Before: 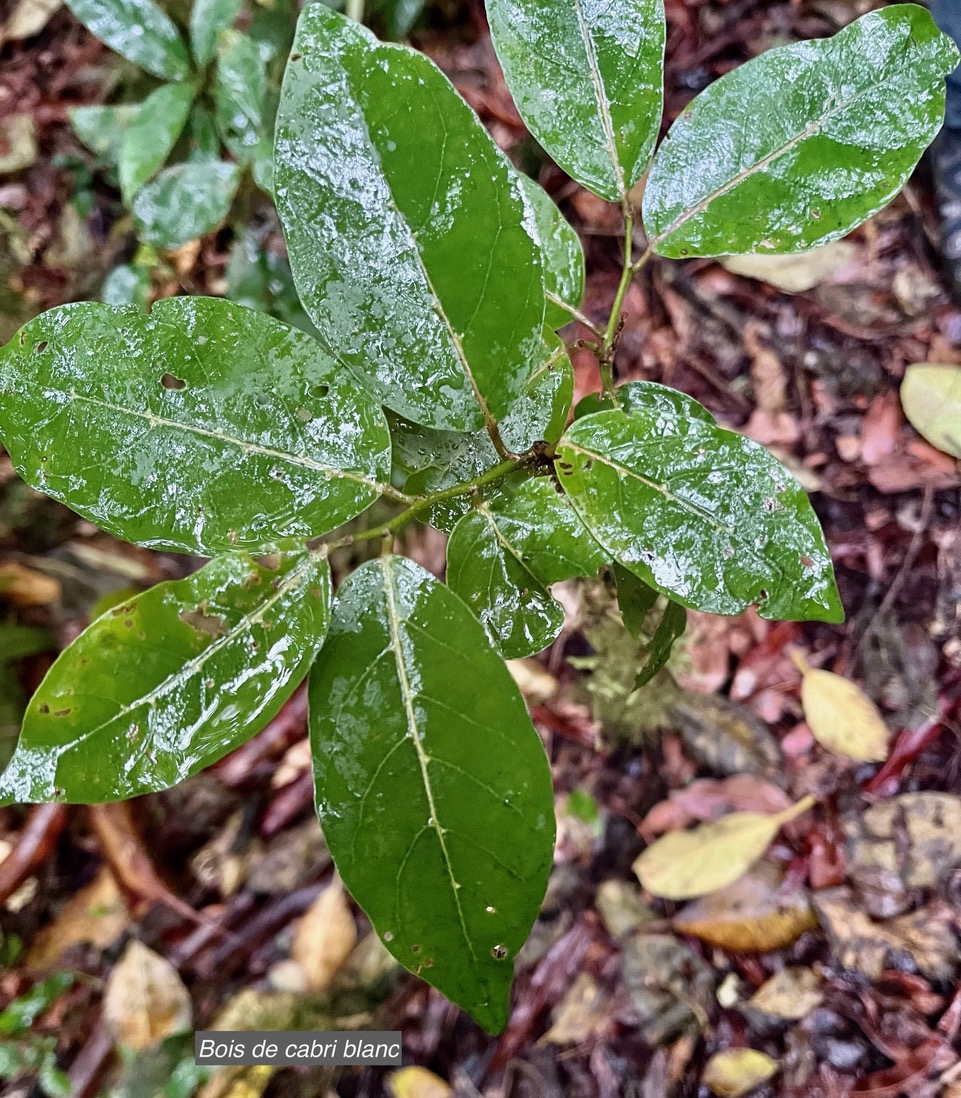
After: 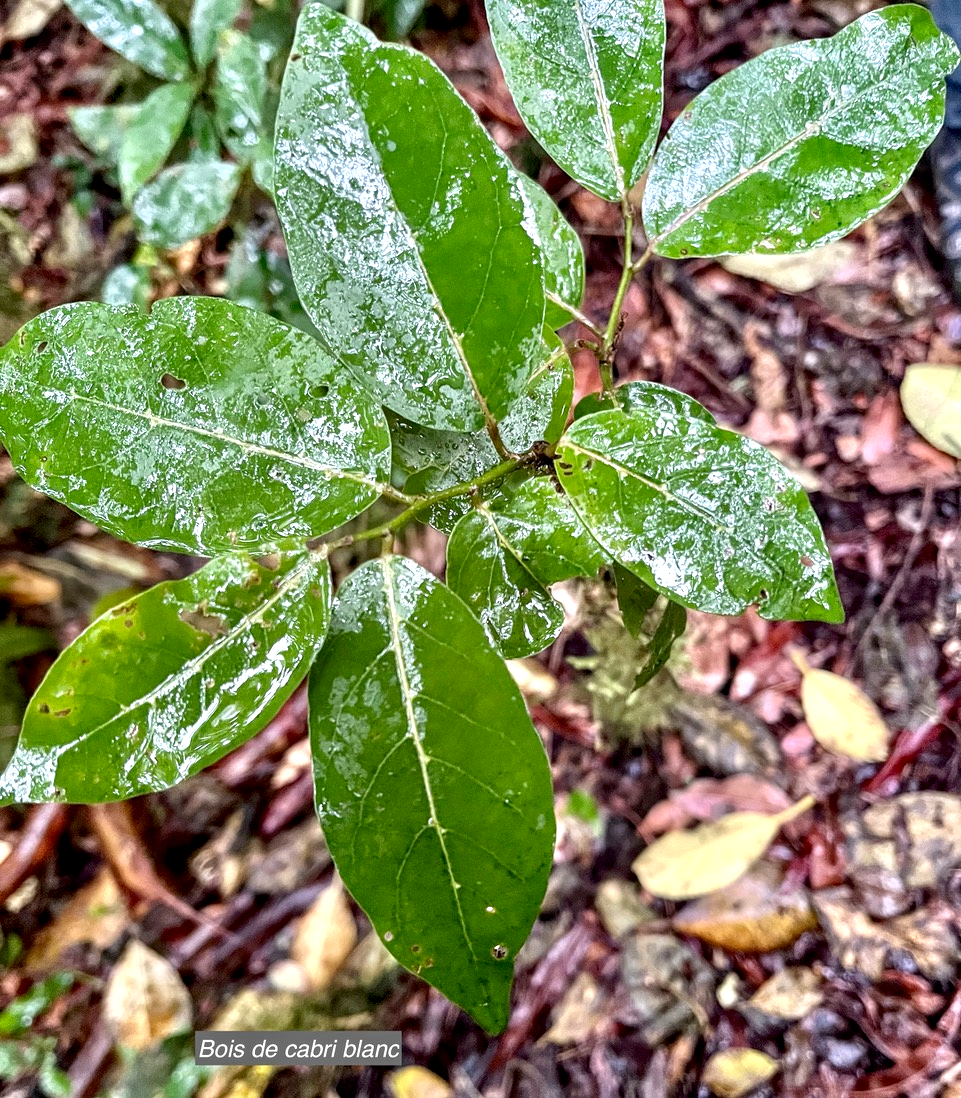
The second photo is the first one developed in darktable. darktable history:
exposure: black level correction 0, exposure 0.498 EV, compensate highlight preservation false
local contrast: detail 130%
